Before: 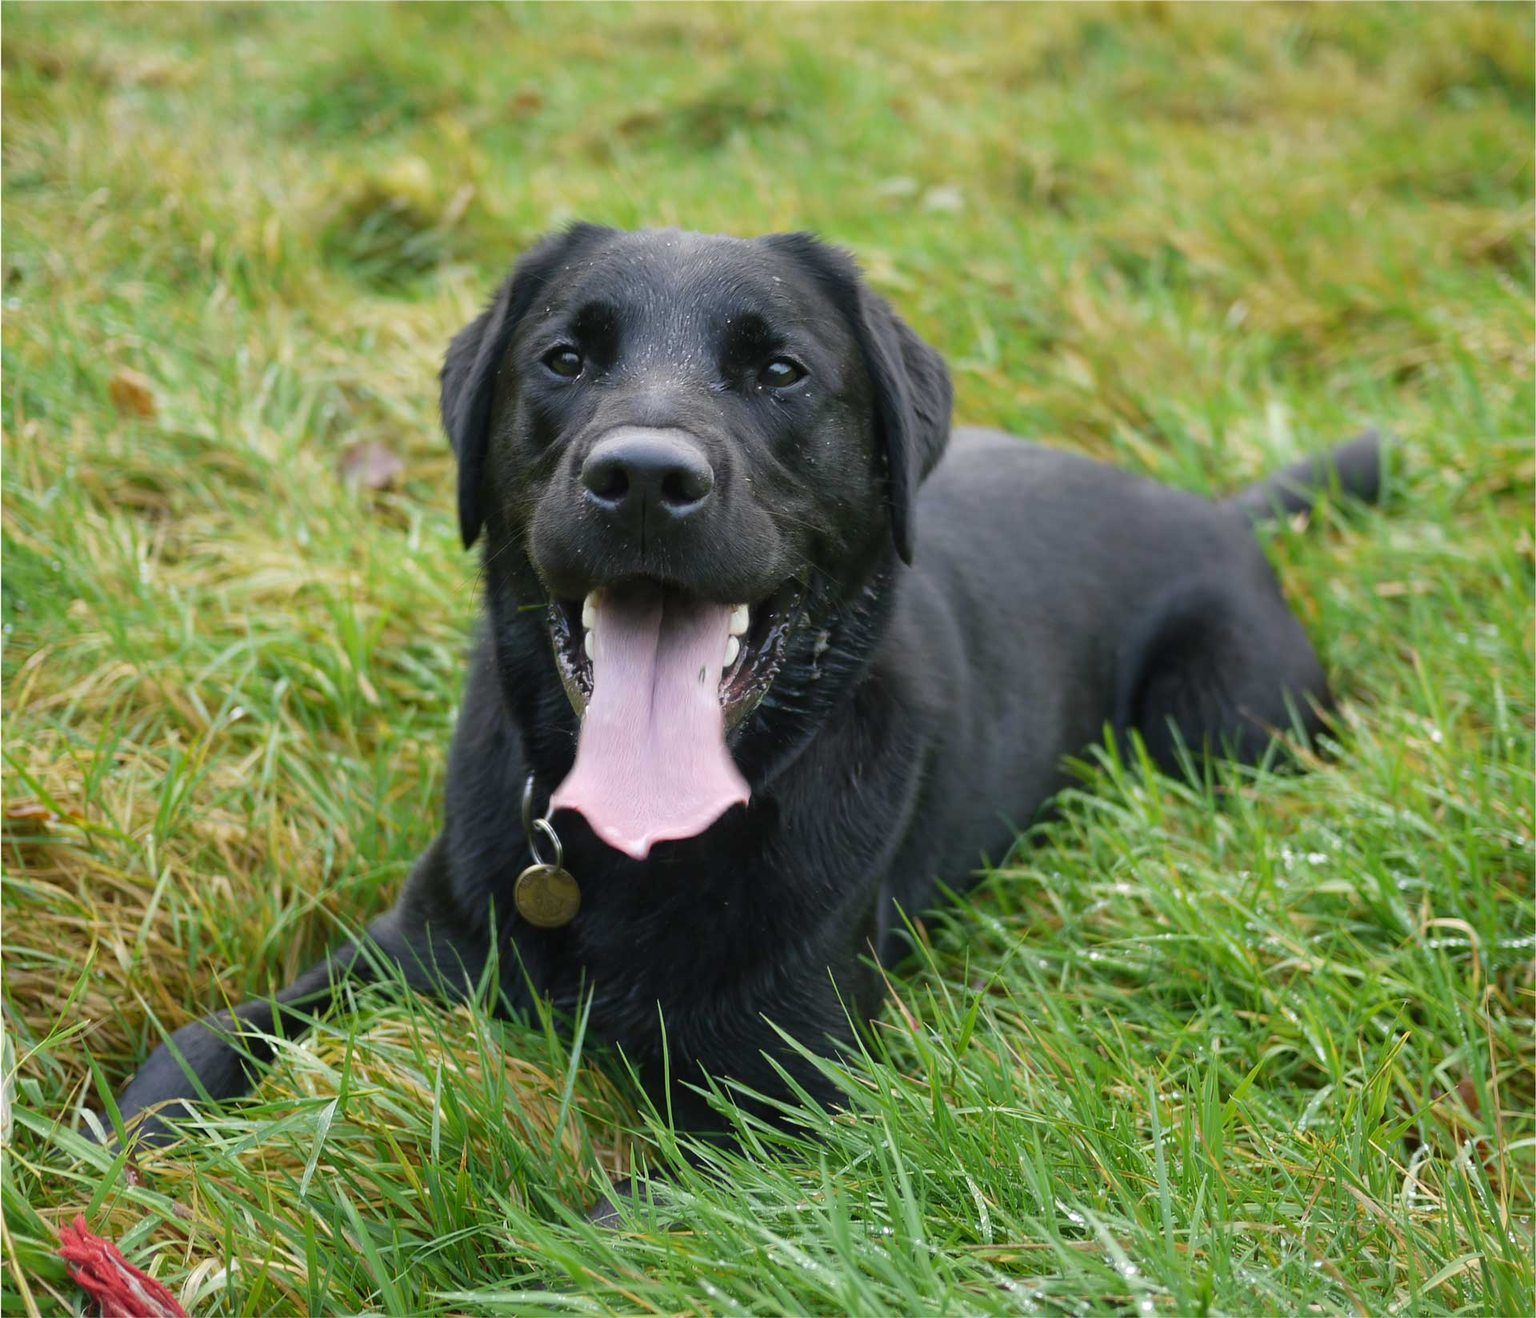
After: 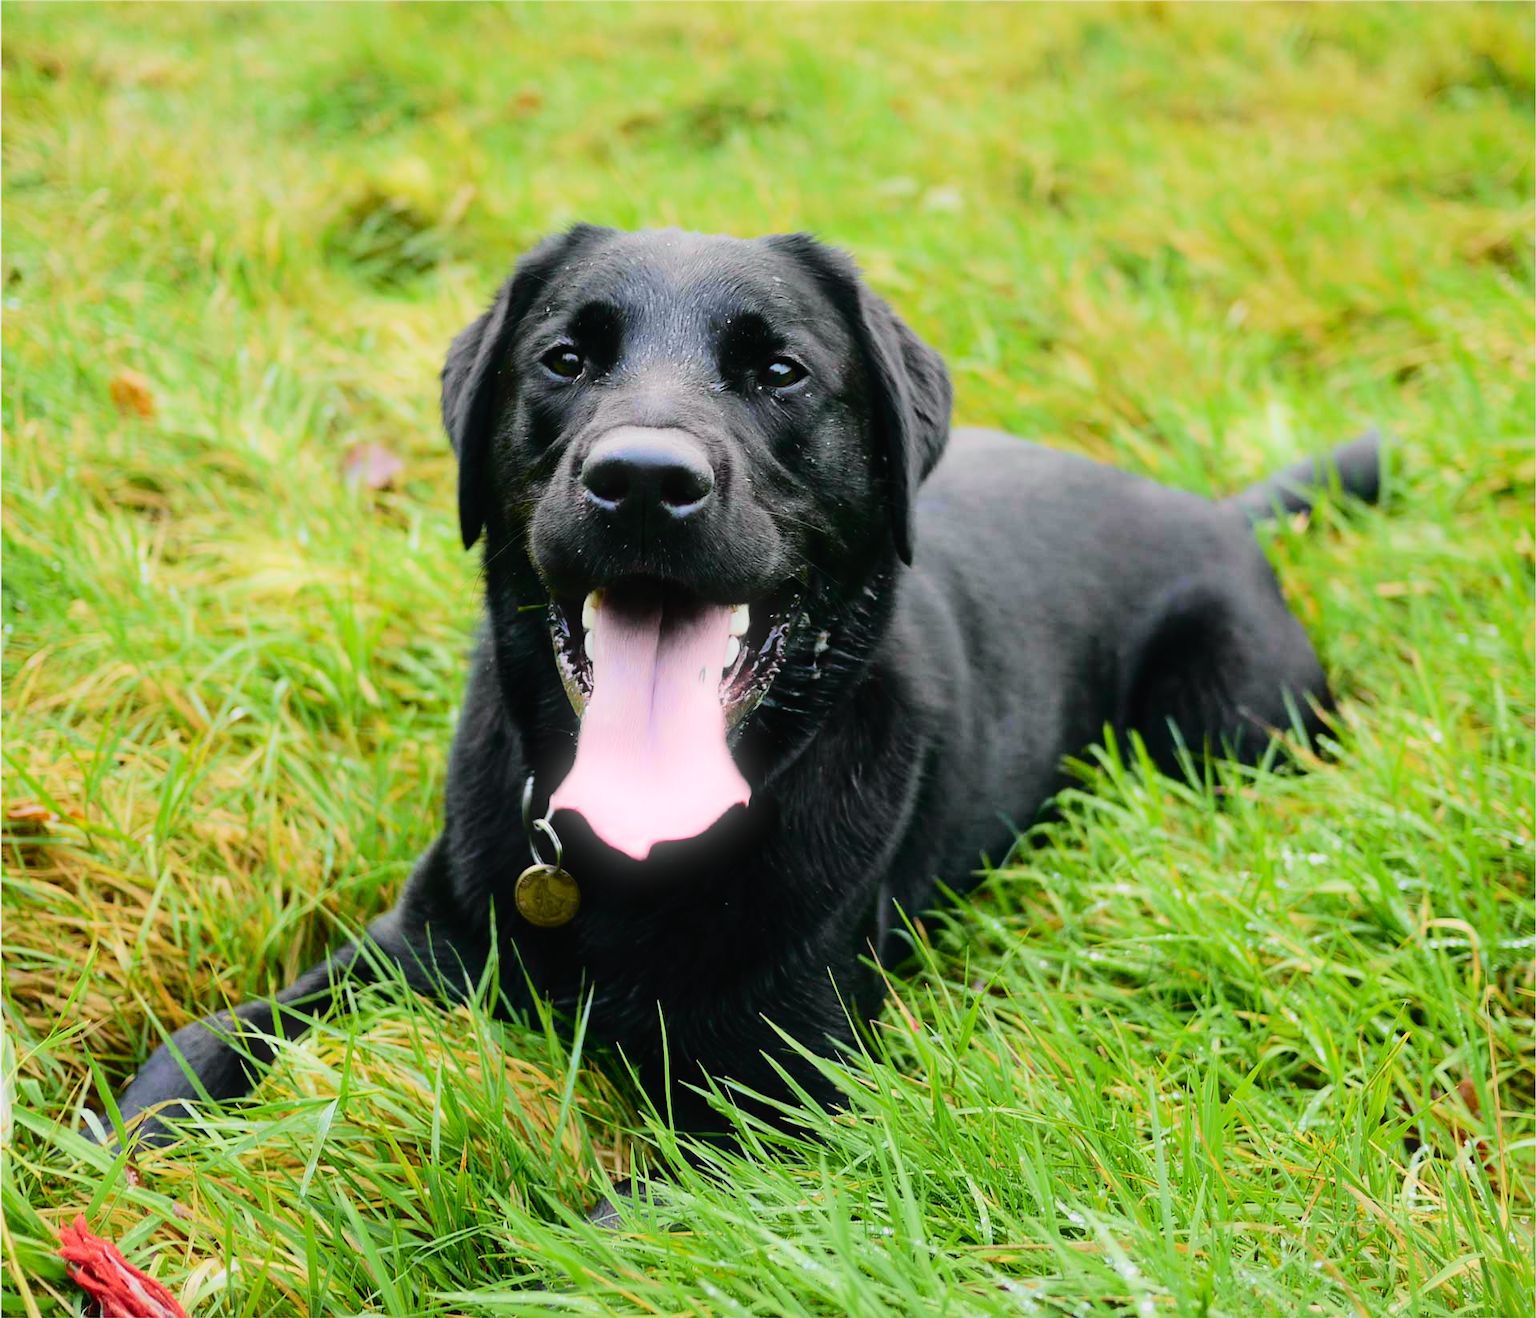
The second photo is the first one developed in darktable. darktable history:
tone curve: curves: ch0 [(0, 0.014) (0.12, 0.096) (0.386, 0.49) (0.54, 0.684) (0.751, 0.855) (0.89, 0.943) (0.998, 0.989)]; ch1 [(0, 0) (0.133, 0.099) (0.437, 0.41) (0.5, 0.5) (0.517, 0.536) (0.548, 0.575) (0.582, 0.639) (0.627, 0.692) (0.836, 0.868) (1, 1)]; ch2 [(0, 0) (0.374, 0.341) (0.456, 0.443) (0.478, 0.49) (0.501, 0.5) (0.528, 0.538) (0.55, 0.6) (0.572, 0.633) (0.702, 0.775) (1, 1)], color space Lab, independent channels, preserve colors none
bloom: size 5%, threshold 95%, strength 15%
sharpen: radius 2.883, amount 0.868, threshold 47.523
filmic rgb: black relative exposure -7.65 EV, white relative exposure 4.56 EV, hardness 3.61, contrast 1.05
